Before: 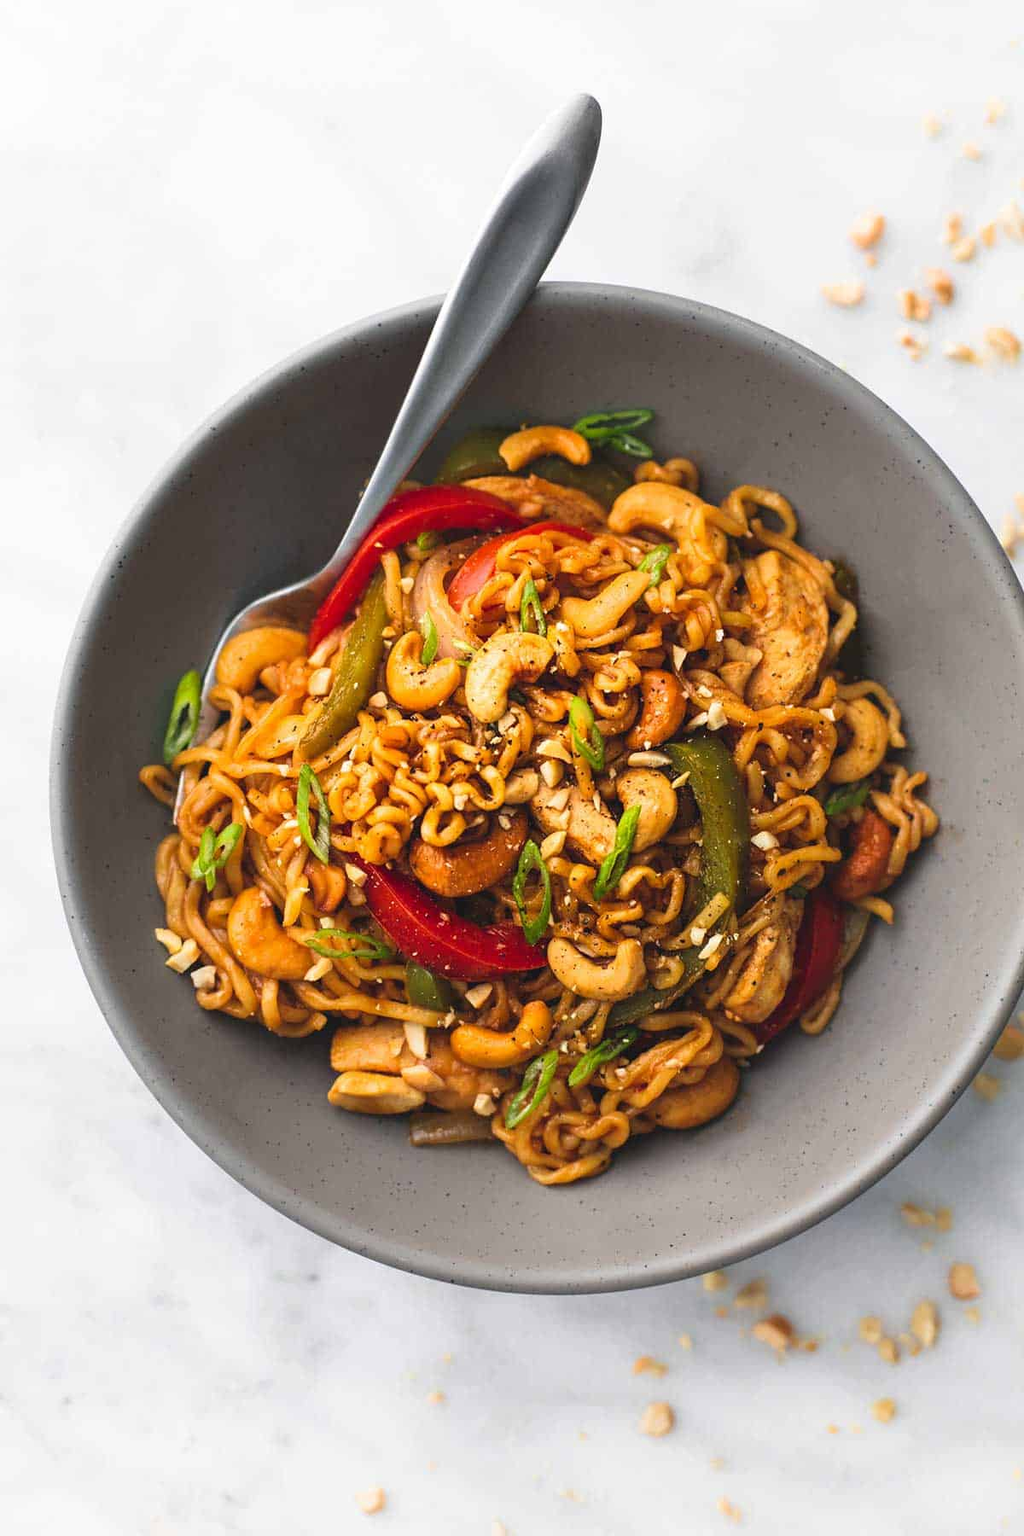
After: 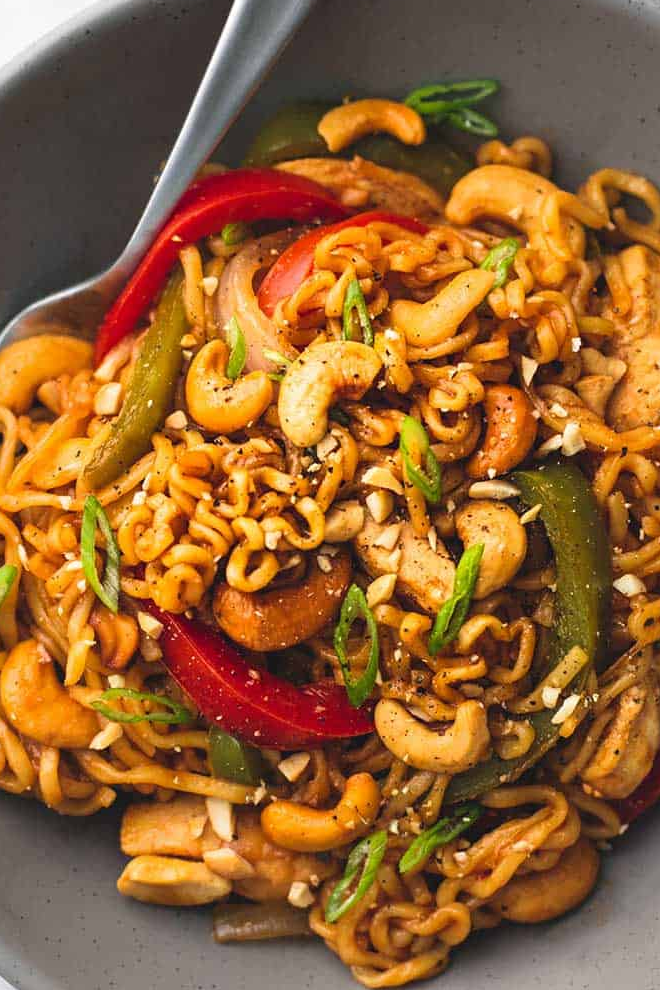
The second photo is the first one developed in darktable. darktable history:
crop and rotate: left 22.25%, top 22.246%, right 22.696%, bottom 22.729%
